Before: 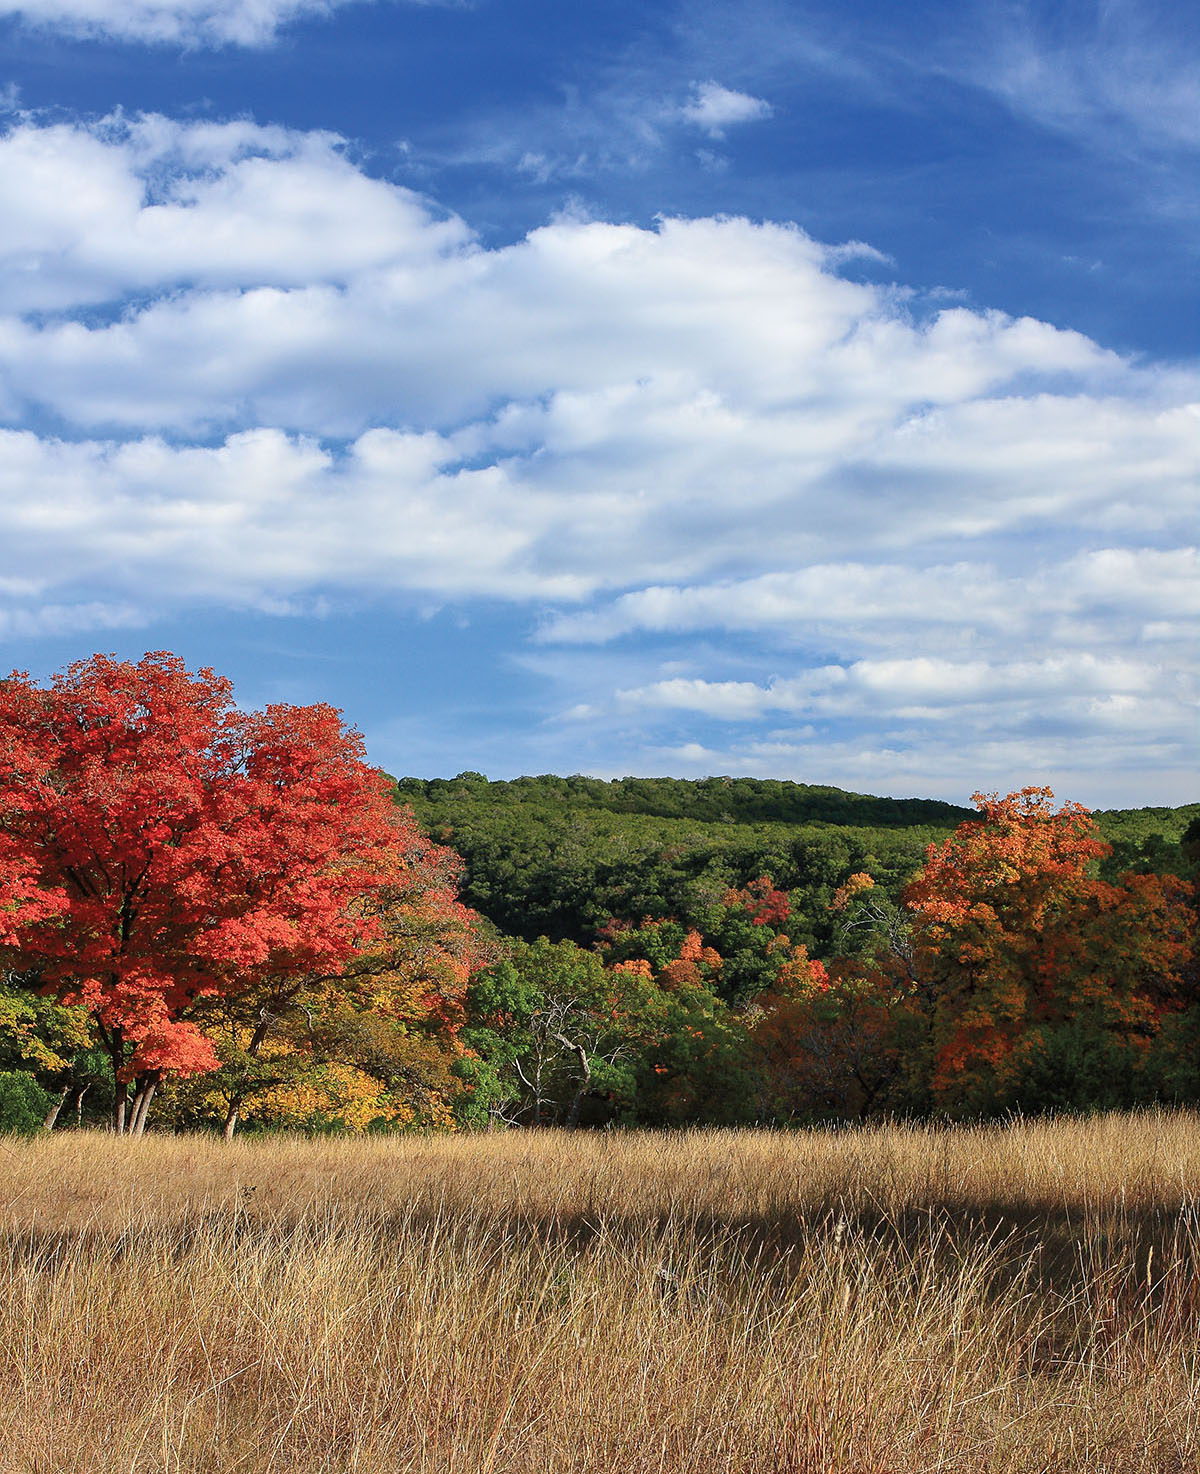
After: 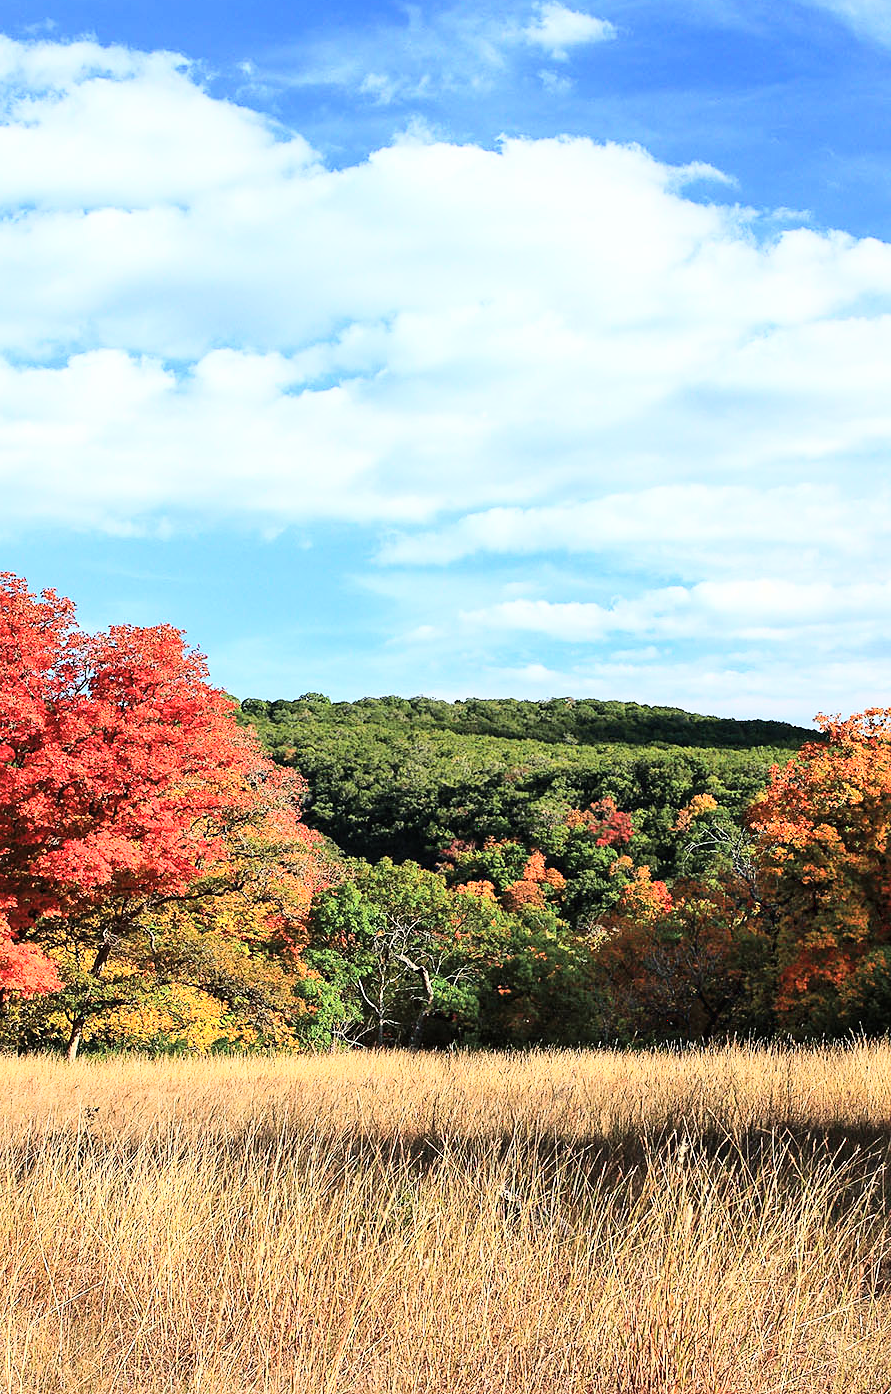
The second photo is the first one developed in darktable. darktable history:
crop and rotate: left 13.103%, top 5.417%, right 12.62%
base curve: curves: ch0 [(0, 0.003) (0.001, 0.002) (0.006, 0.004) (0.02, 0.022) (0.048, 0.086) (0.094, 0.234) (0.162, 0.431) (0.258, 0.629) (0.385, 0.8) (0.548, 0.918) (0.751, 0.988) (1, 1)]
sharpen: amount 0.215
